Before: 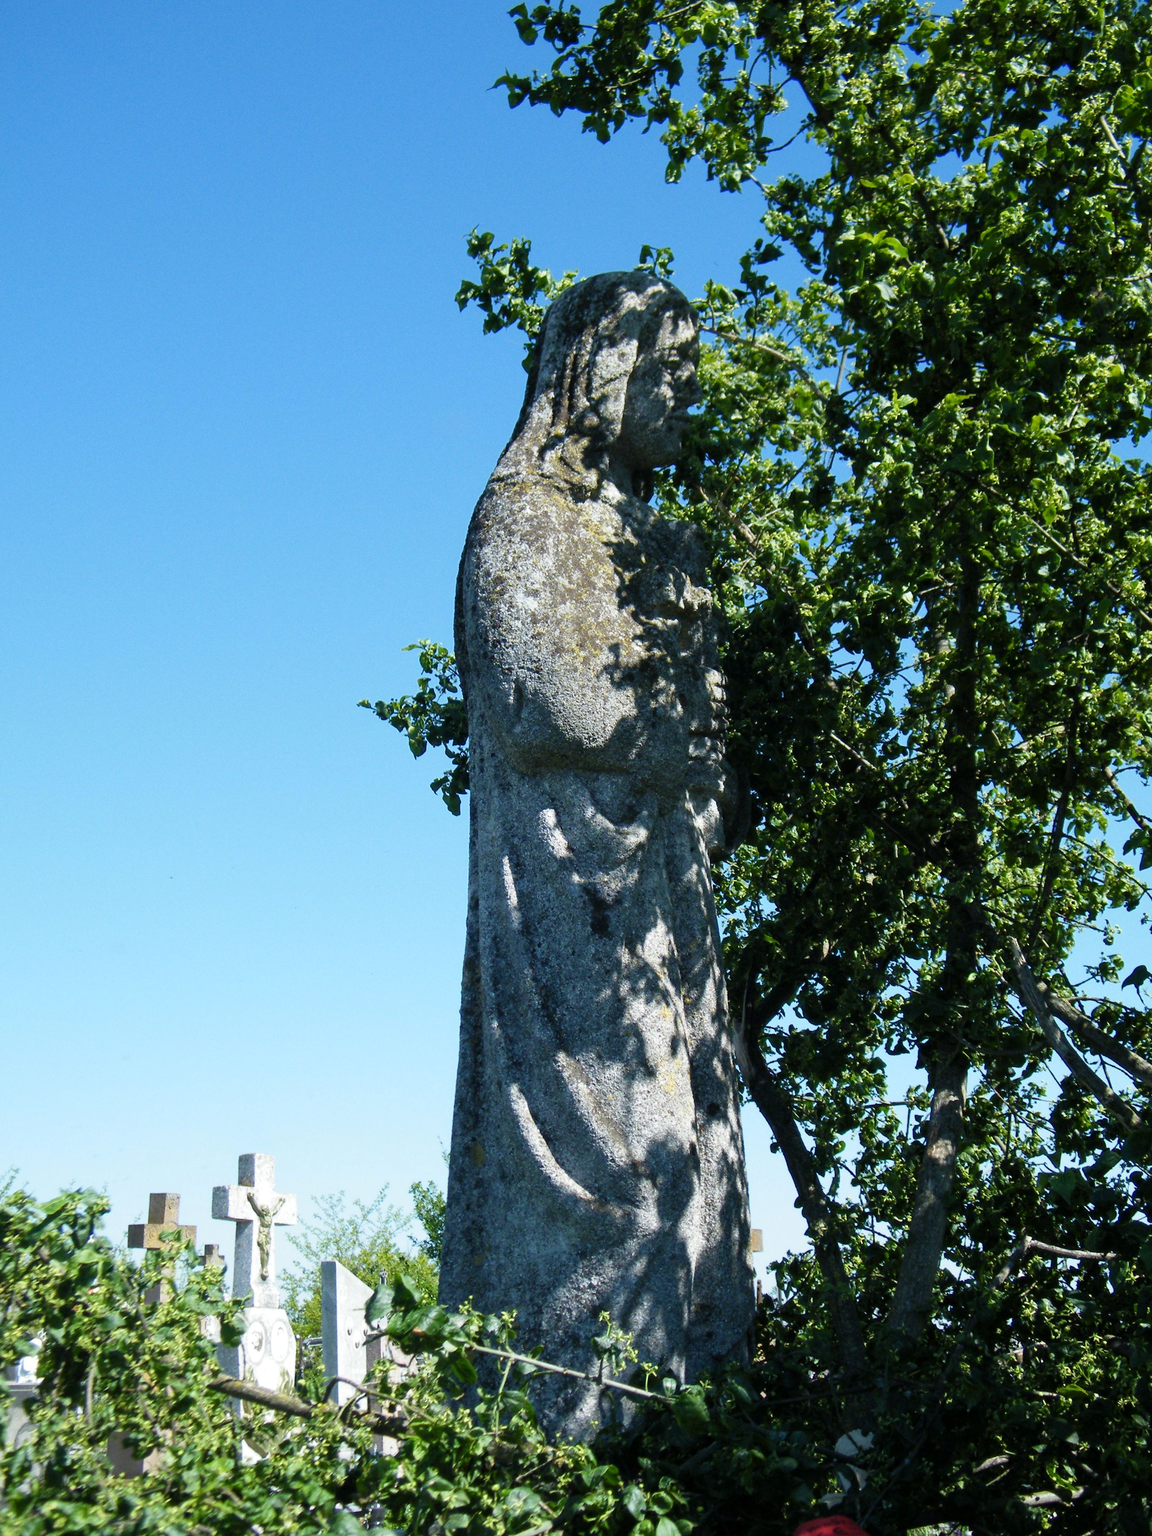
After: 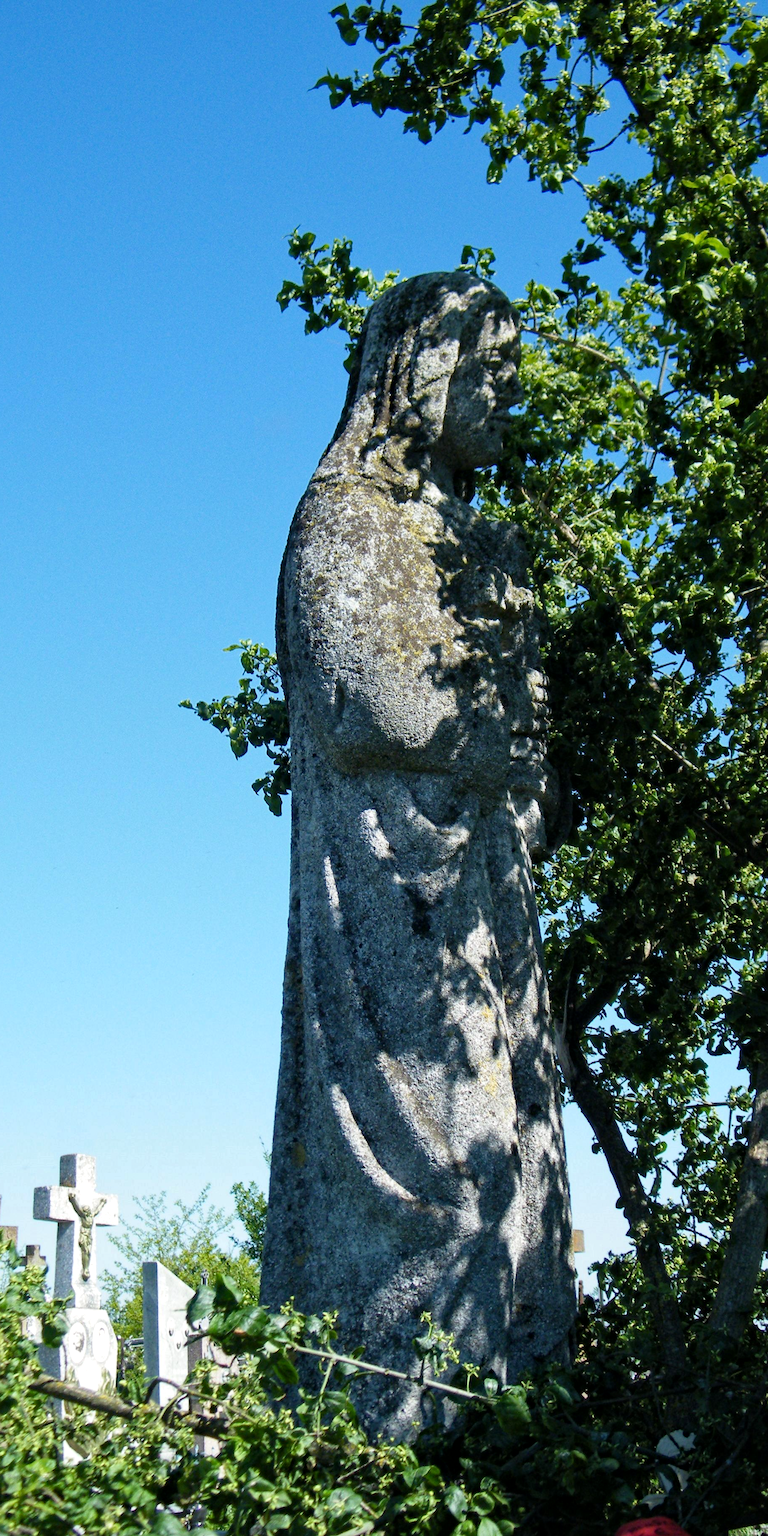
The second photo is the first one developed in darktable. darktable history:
haze removal: compatibility mode true, adaptive false
local contrast: mode bilateral grid, contrast 20, coarseness 50, detail 120%, midtone range 0.2
crop and rotate: left 15.546%, right 17.787%
